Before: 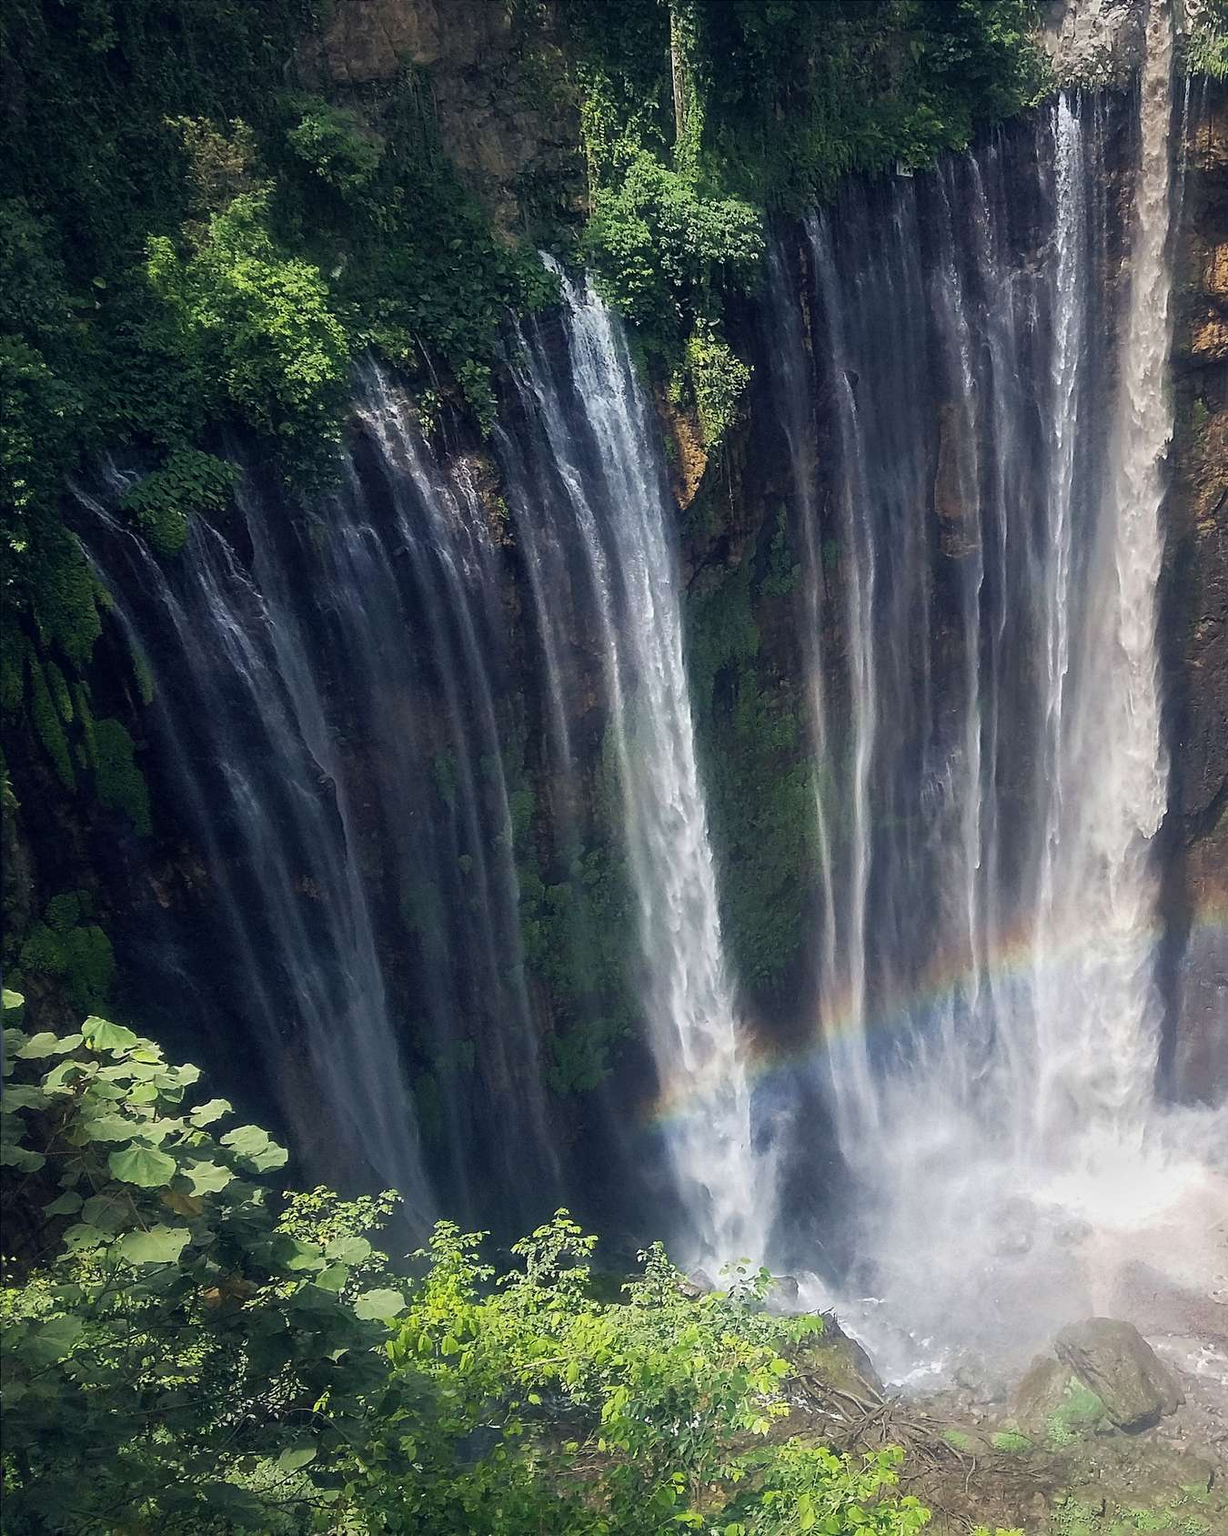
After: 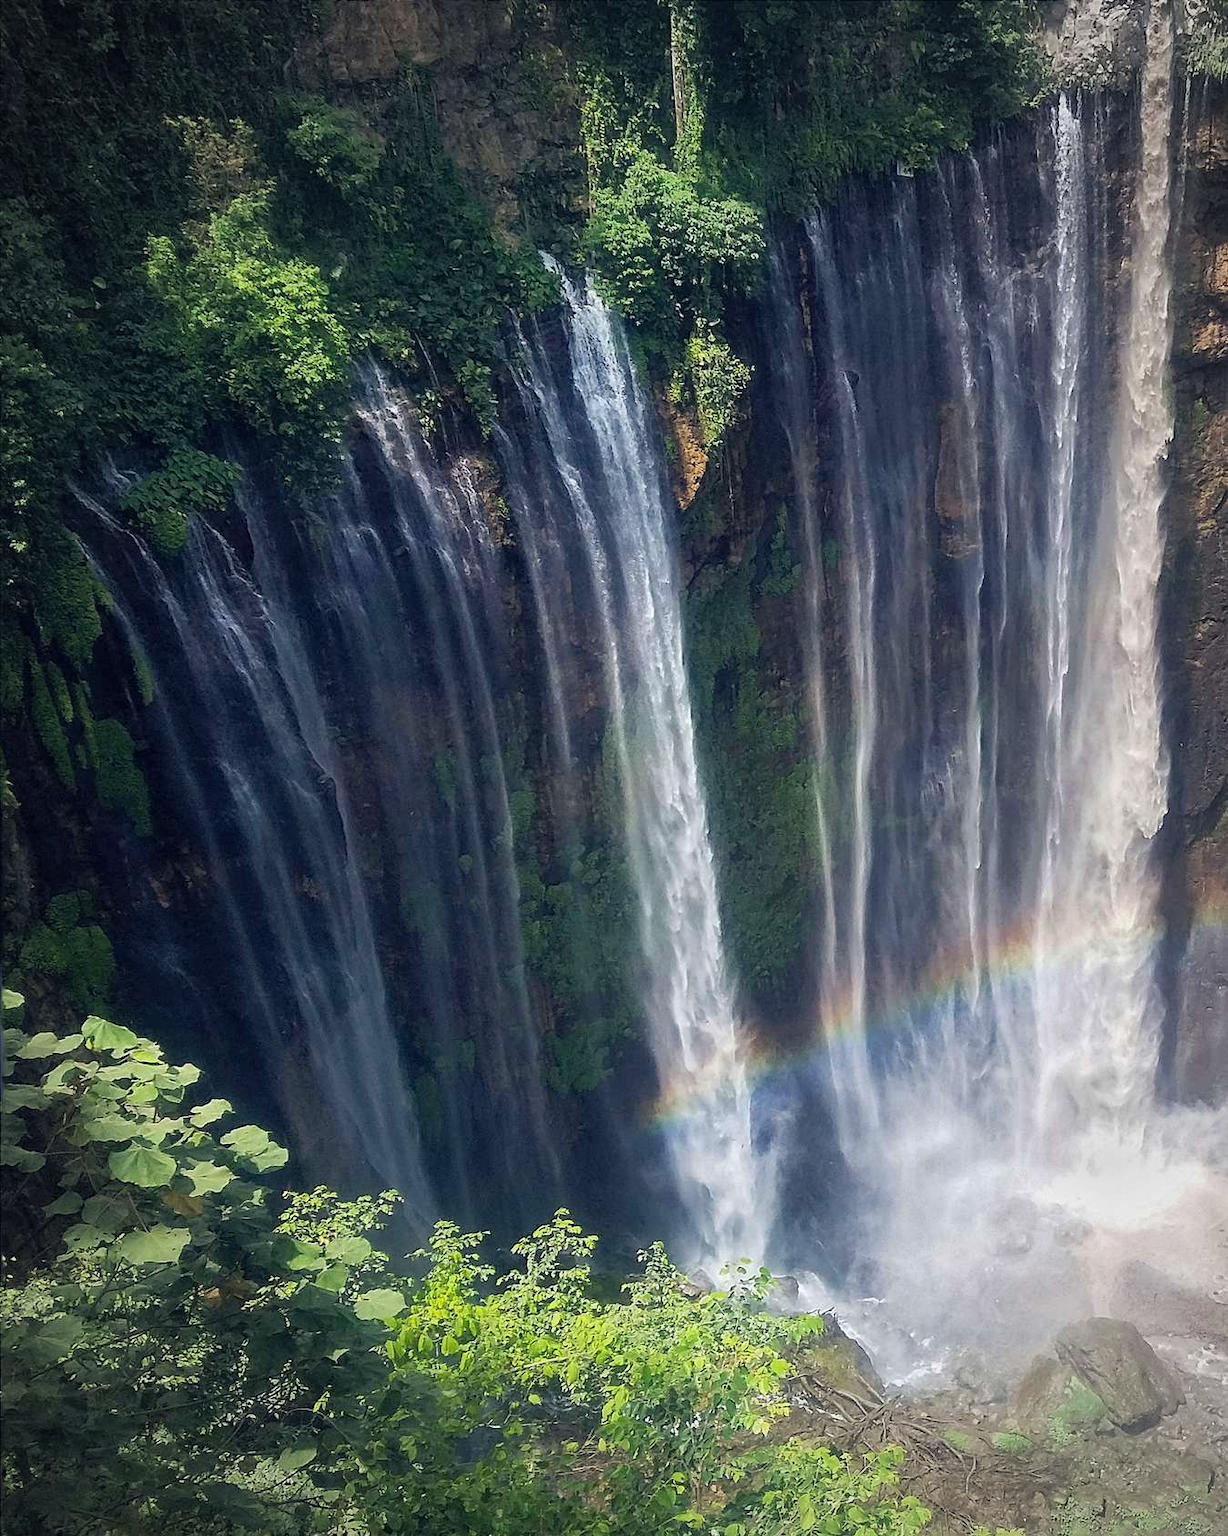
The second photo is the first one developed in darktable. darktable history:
haze removal: compatibility mode true, adaptive false
vignetting: fall-off radius 60%, brightness -0.264, automatic ratio true
contrast brightness saturation: contrast 0.032, brightness 0.061, saturation 0.132
